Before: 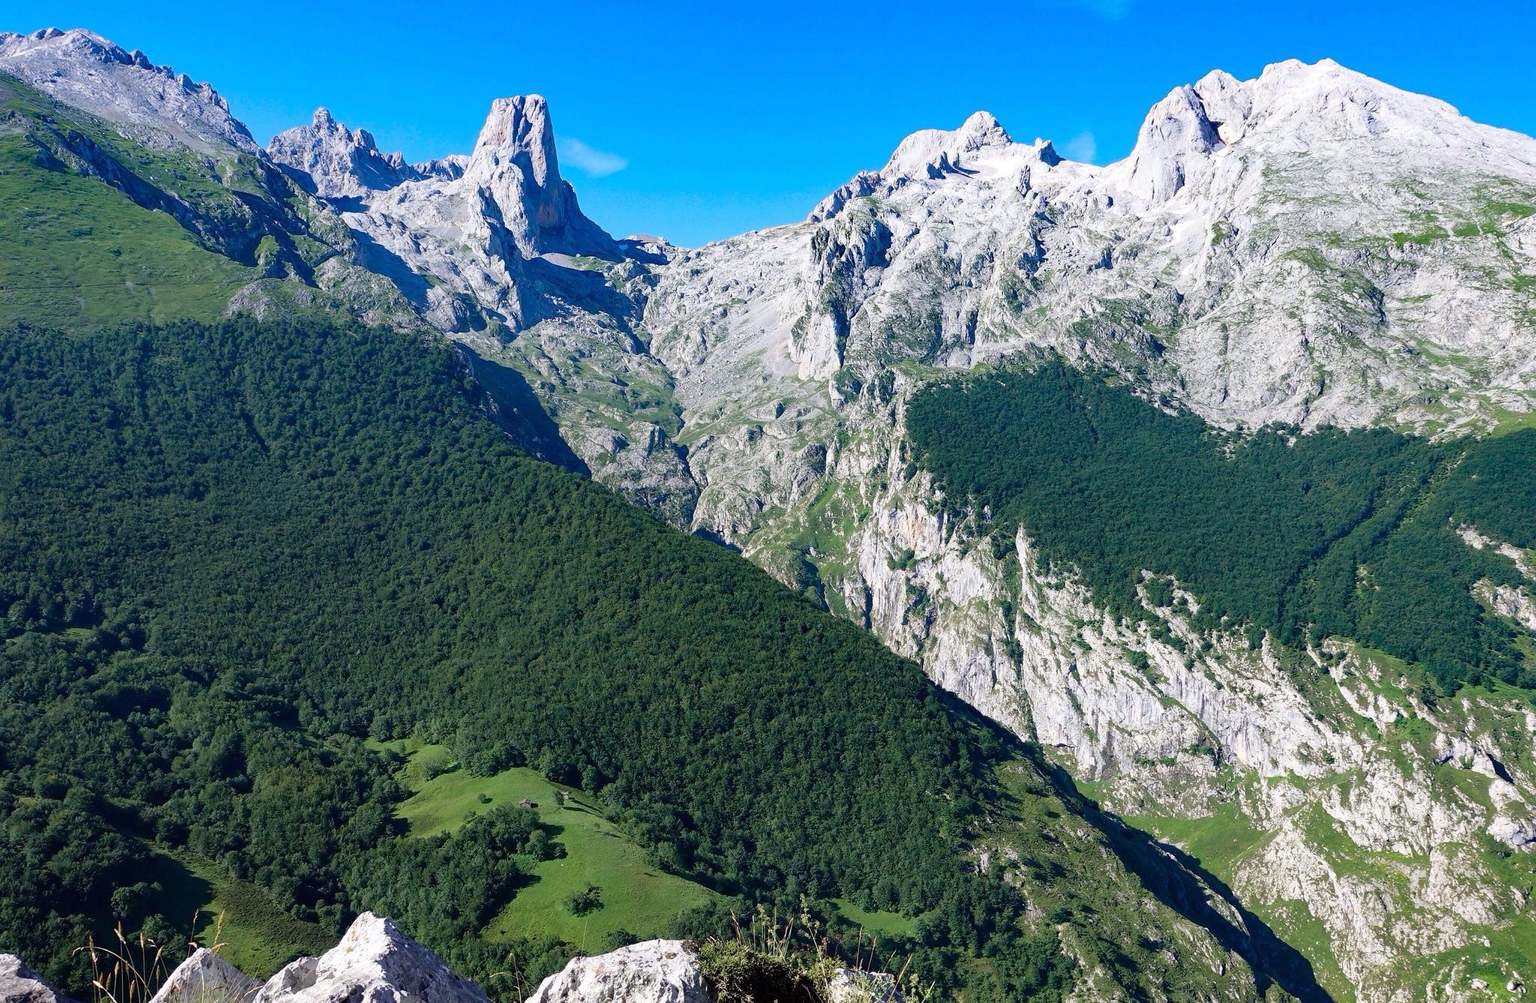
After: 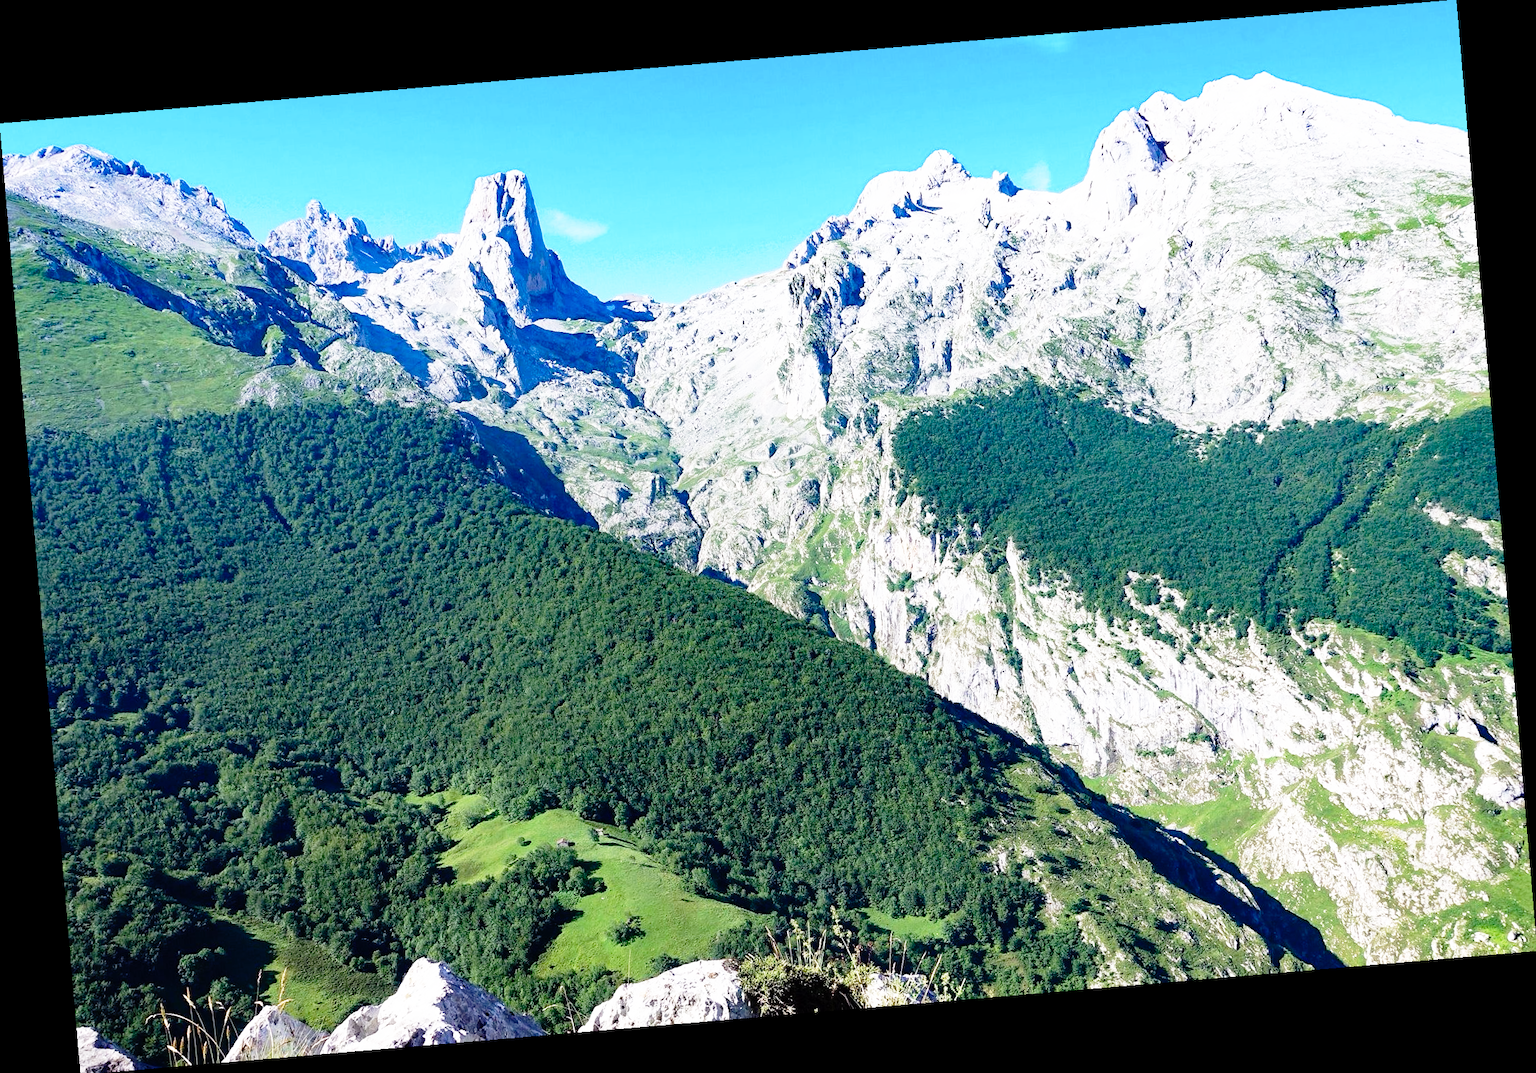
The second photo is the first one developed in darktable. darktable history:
base curve: curves: ch0 [(0, 0) (0.012, 0.01) (0.073, 0.168) (0.31, 0.711) (0.645, 0.957) (1, 1)], preserve colors none
rotate and perspective: rotation -4.86°, automatic cropping off
